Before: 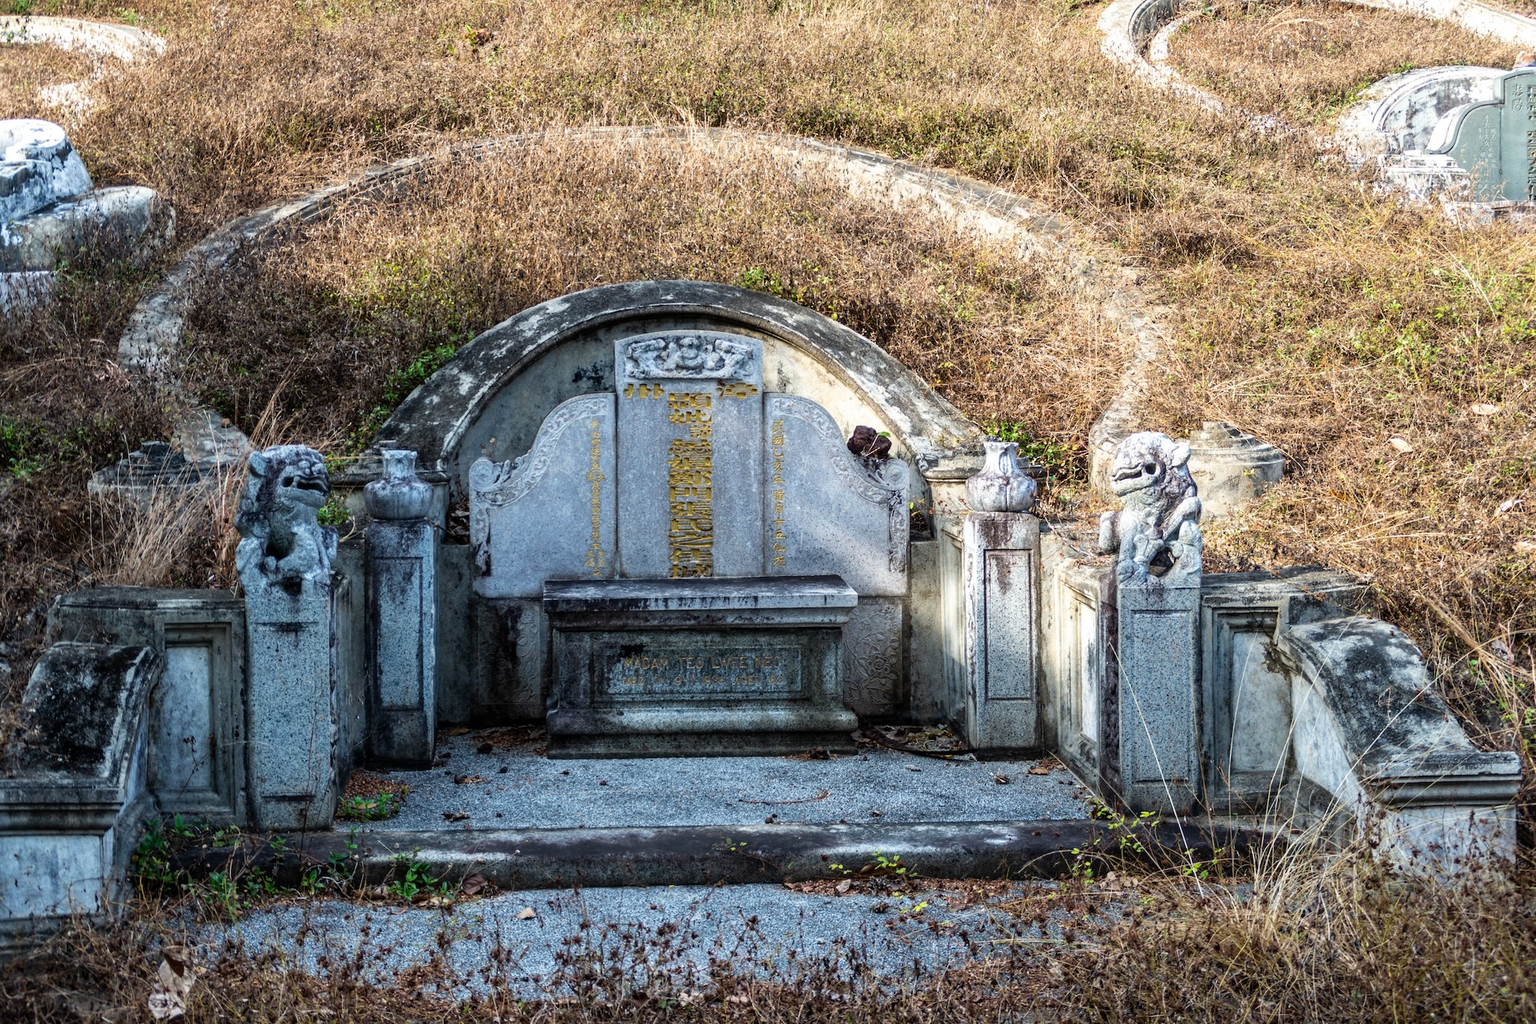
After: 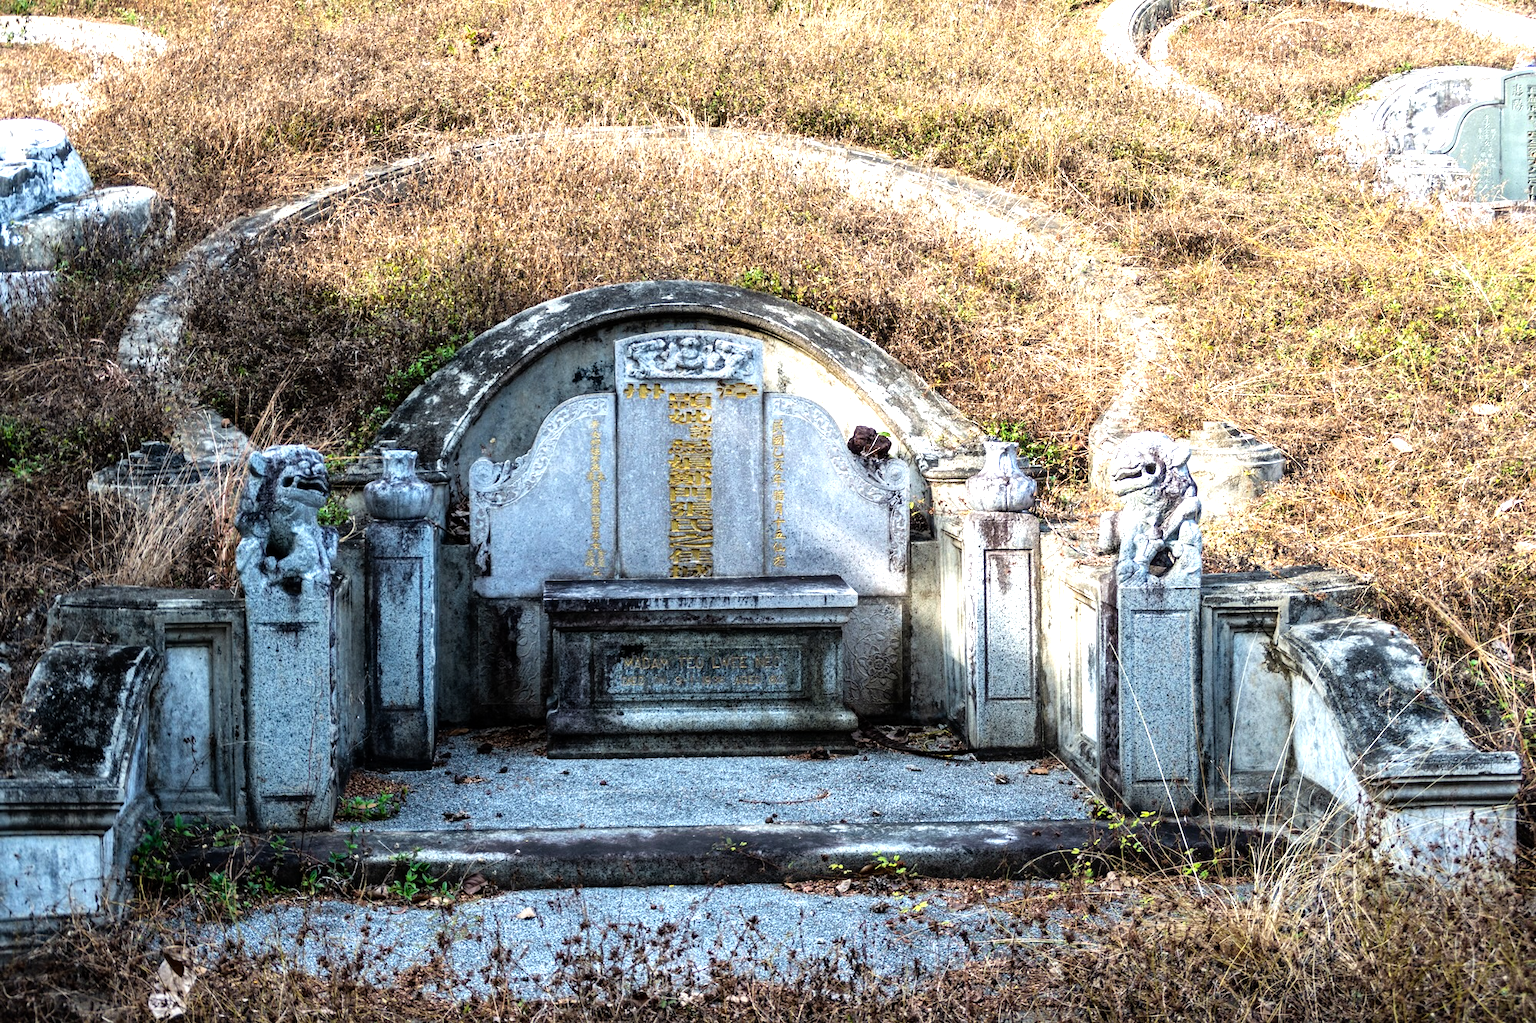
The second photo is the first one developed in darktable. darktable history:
tone equalizer: -8 EV -0.78 EV, -7 EV -0.692 EV, -6 EV -0.592 EV, -5 EV -0.415 EV, -3 EV 0.385 EV, -2 EV 0.6 EV, -1 EV 0.677 EV, +0 EV 0.744 EV
